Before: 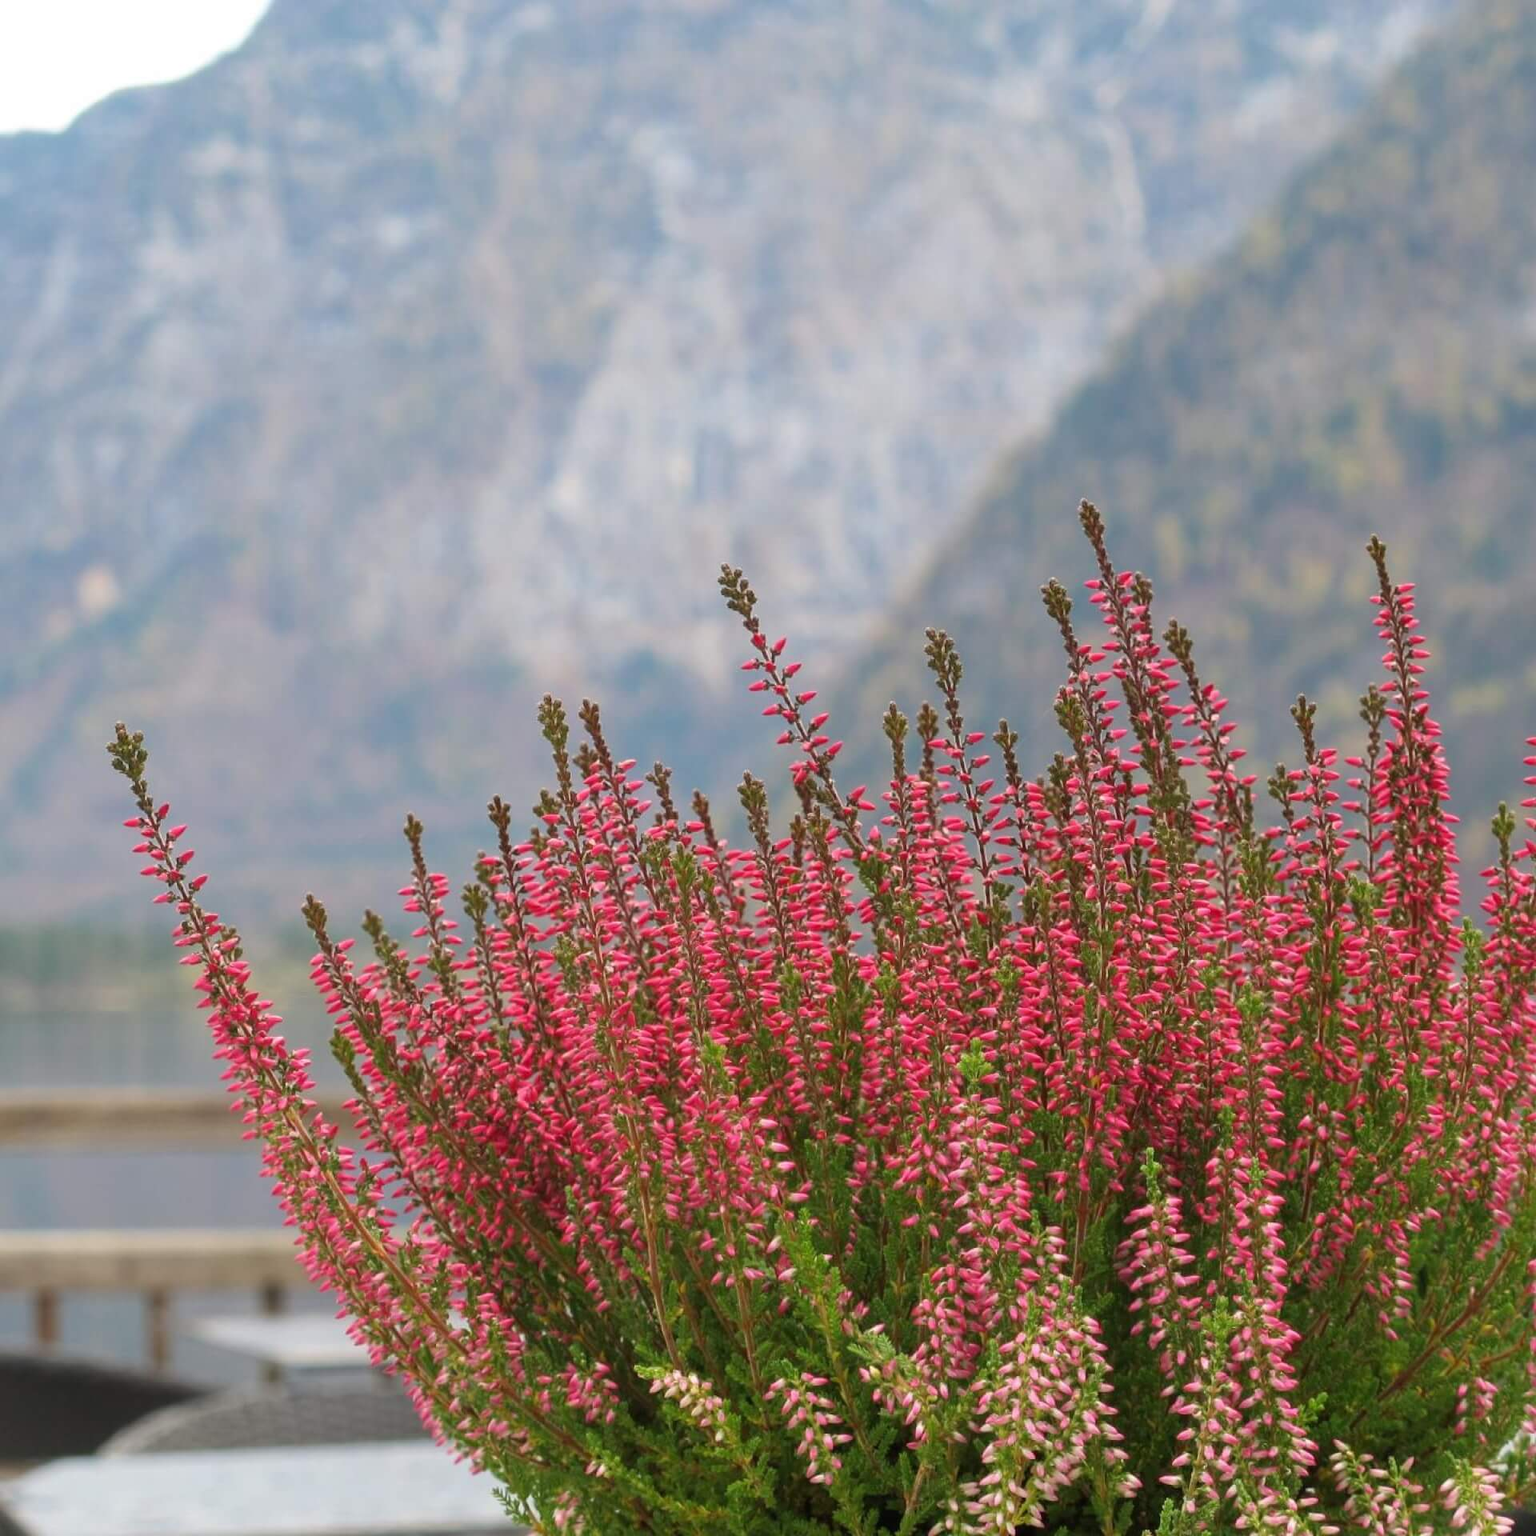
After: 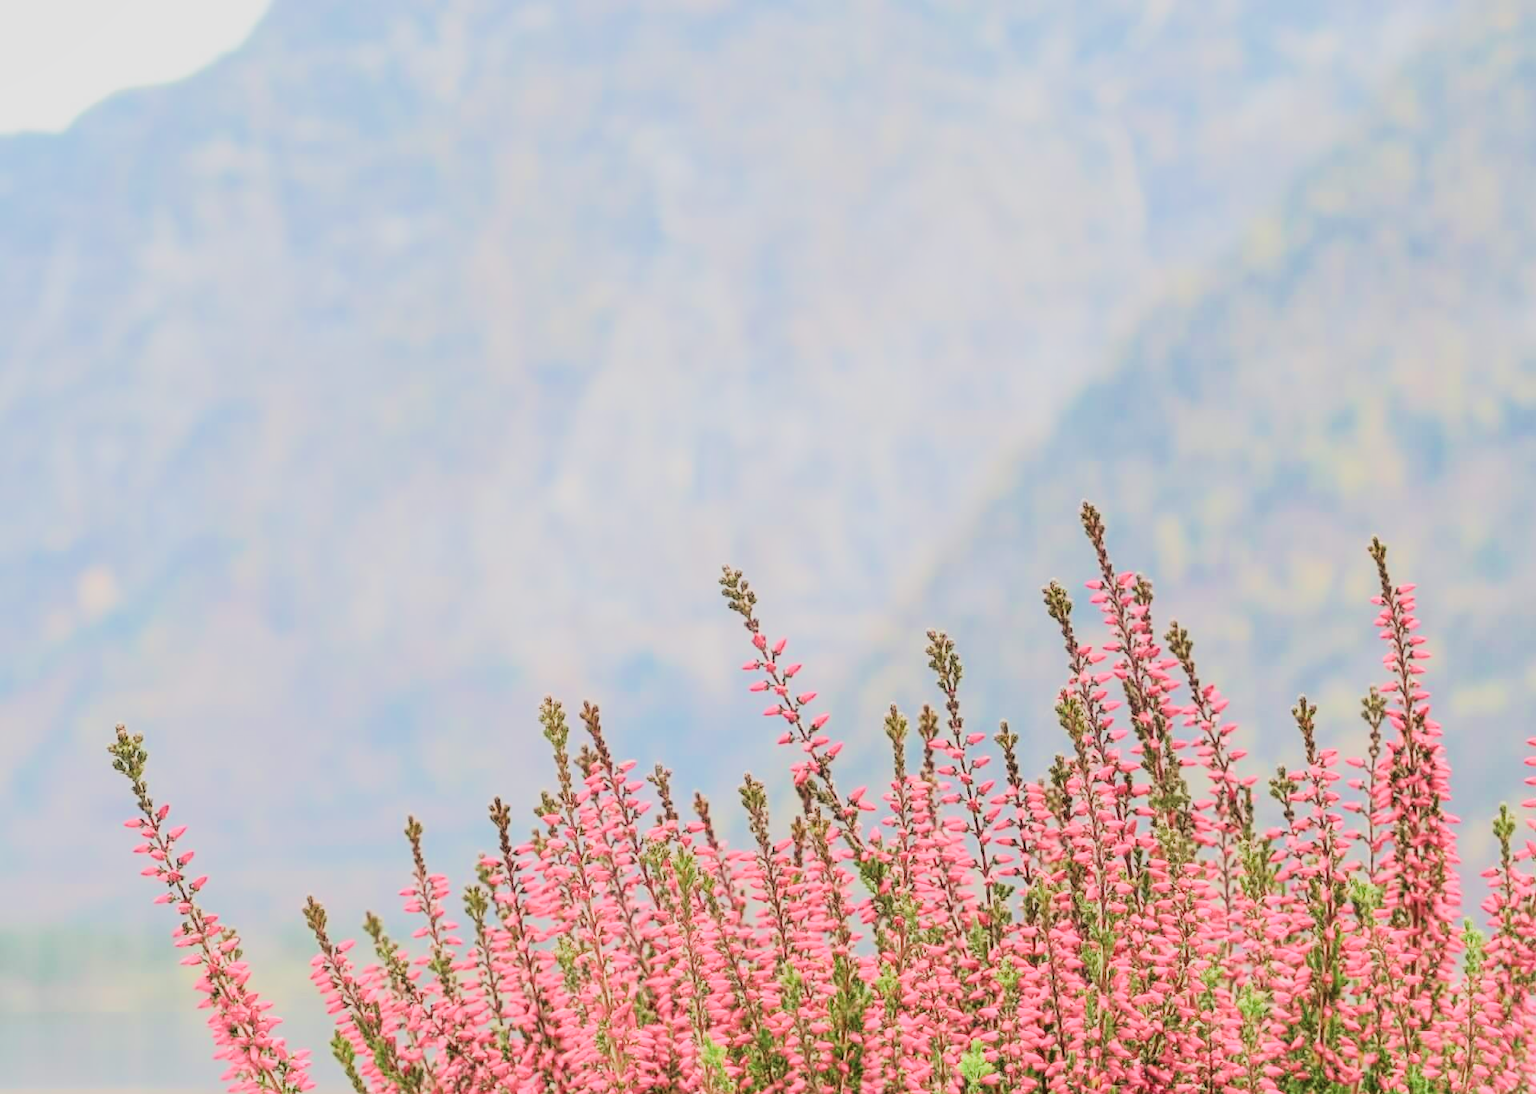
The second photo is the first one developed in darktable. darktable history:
tone equalizer: -7 EV 0.157 EV, -6 EV 0.616 EV, -5 EV 1.19 EV, -4 EV 1.36 EV, -3 EV 1.18 EV, -2 EV 0.6 EV, -1 EV 0.159 EV, edges refinement/feathering 500, mask exposure compensation -1.57 EV, preserve details no
tone curve: curves: ch0 [(0, 0.028) (0.138, 0.156) (0.468, 0.516) (0.754, 0.823) (1, 1)], color space Lab, independent channels, preserve colors none
local contrast: on, module defaults
filmic rgb: black relative exposure -7.65 EV, white relative exposure 4.56 EV, hardness 3.61, color science v5 (2021), contrast in shadows safe, contrast in highlights safe
crop: right 0%, bottom 28.781%
